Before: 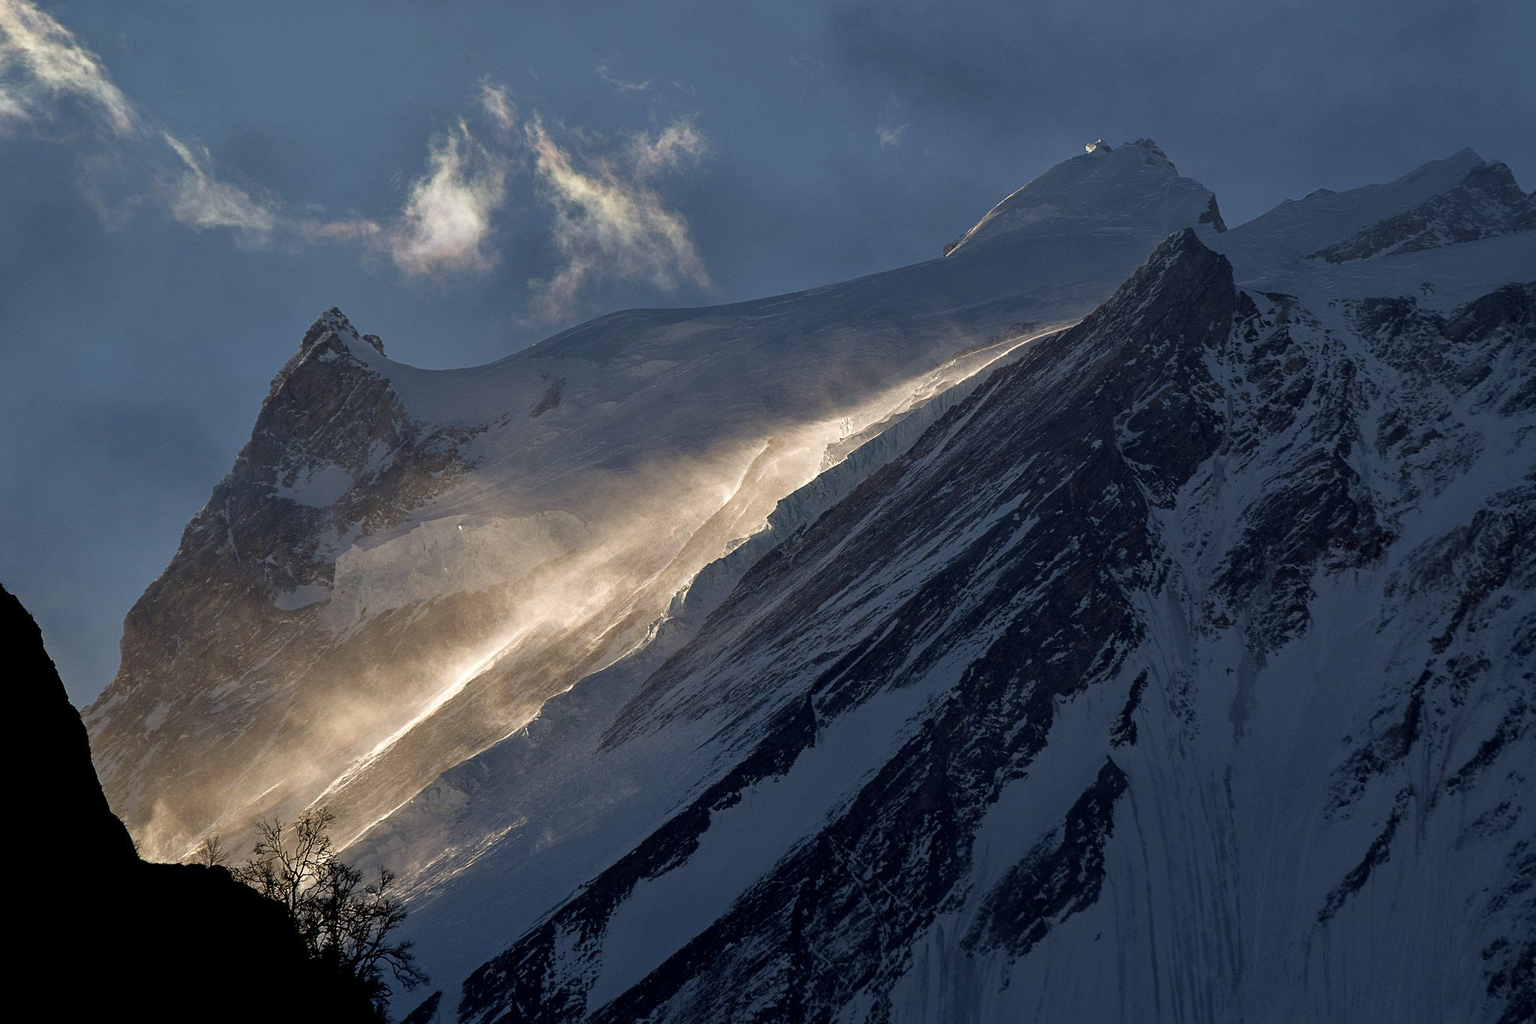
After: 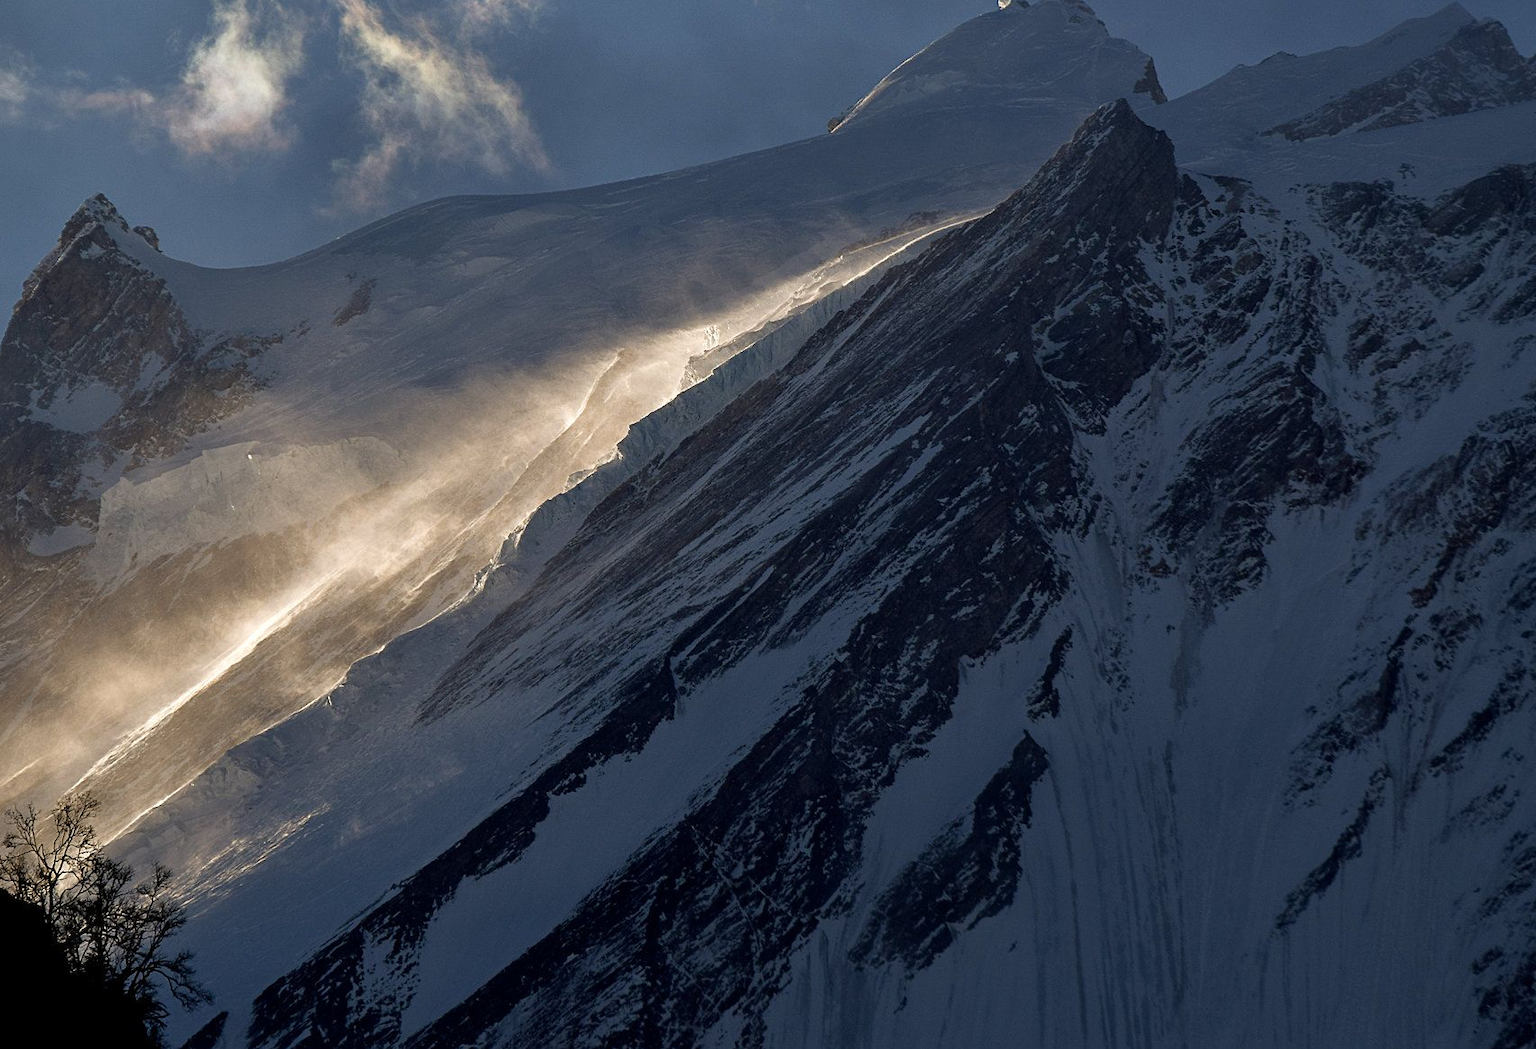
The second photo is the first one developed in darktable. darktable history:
crop: left 16.392%, top 14.217%
